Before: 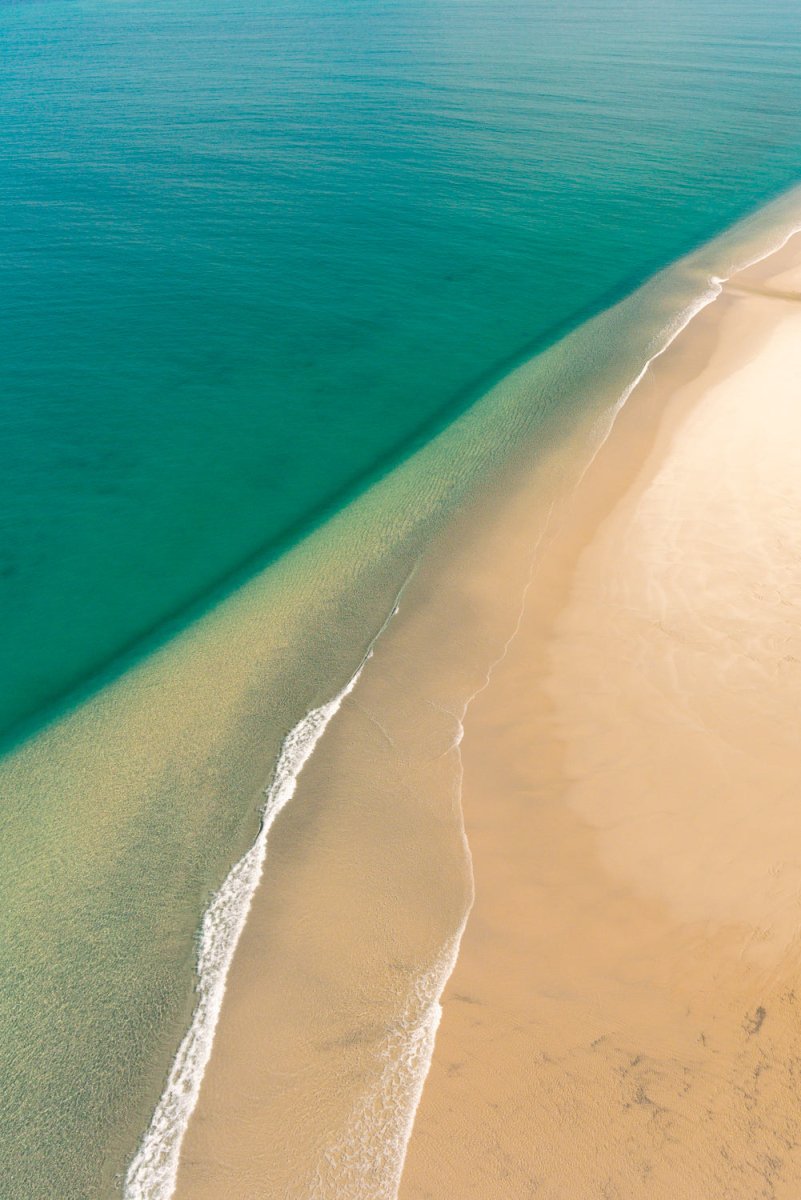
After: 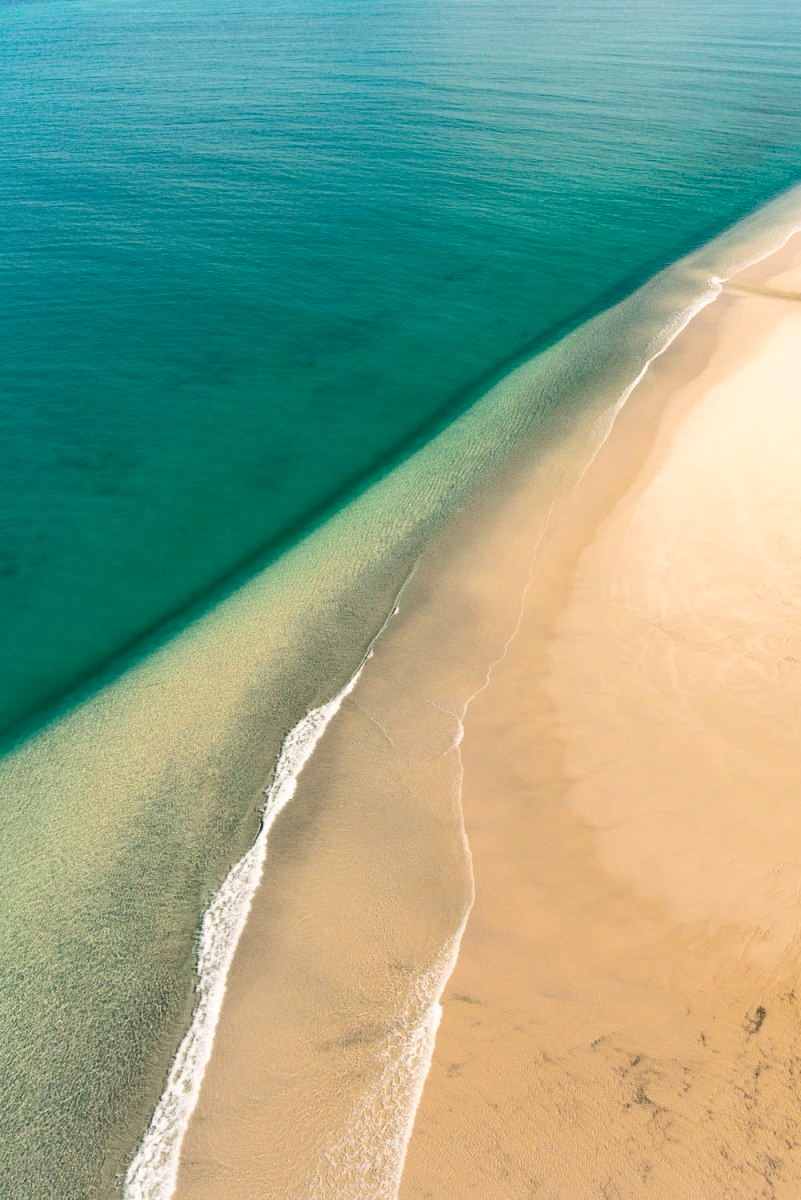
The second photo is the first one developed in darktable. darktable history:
shadows and highlights: shadows 32.83, highlights -47.7, soften with gaussian
contrast brightness saturation: contrast 0.28
